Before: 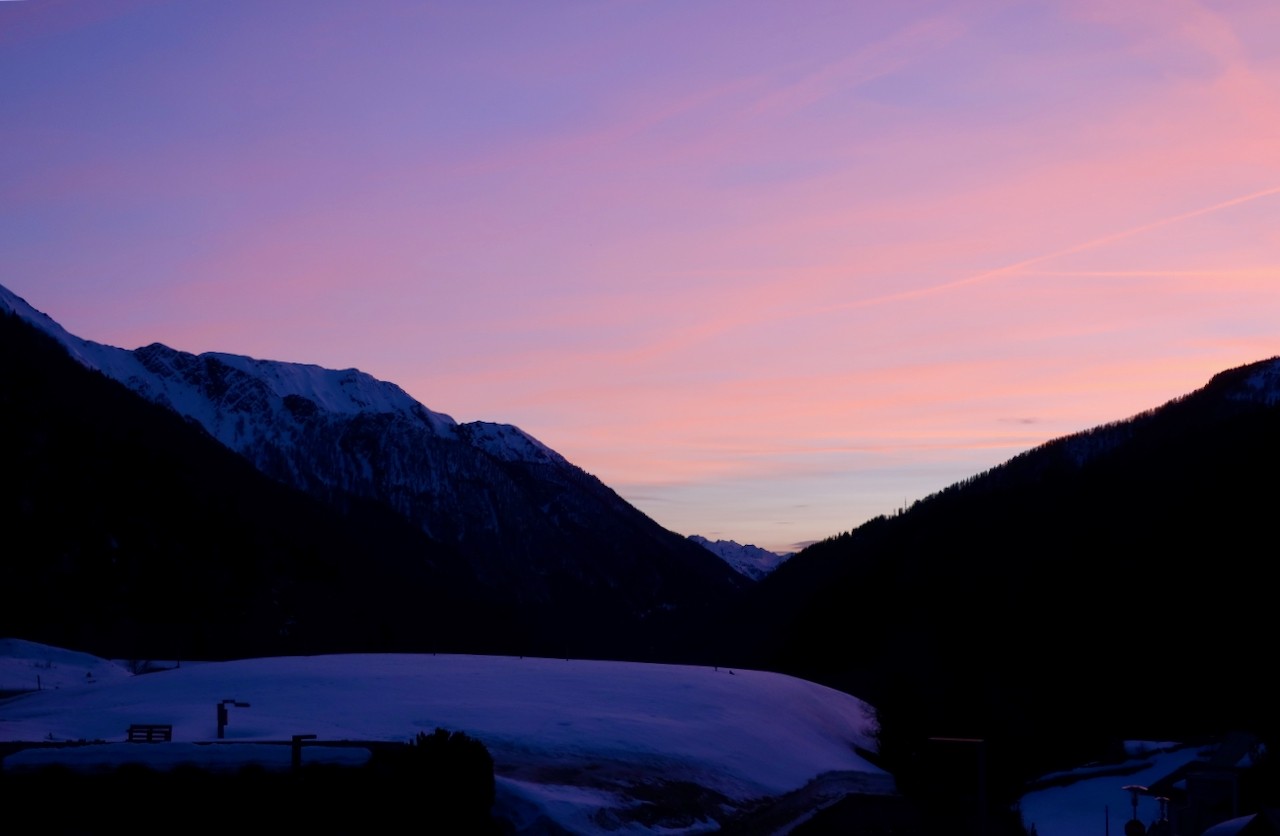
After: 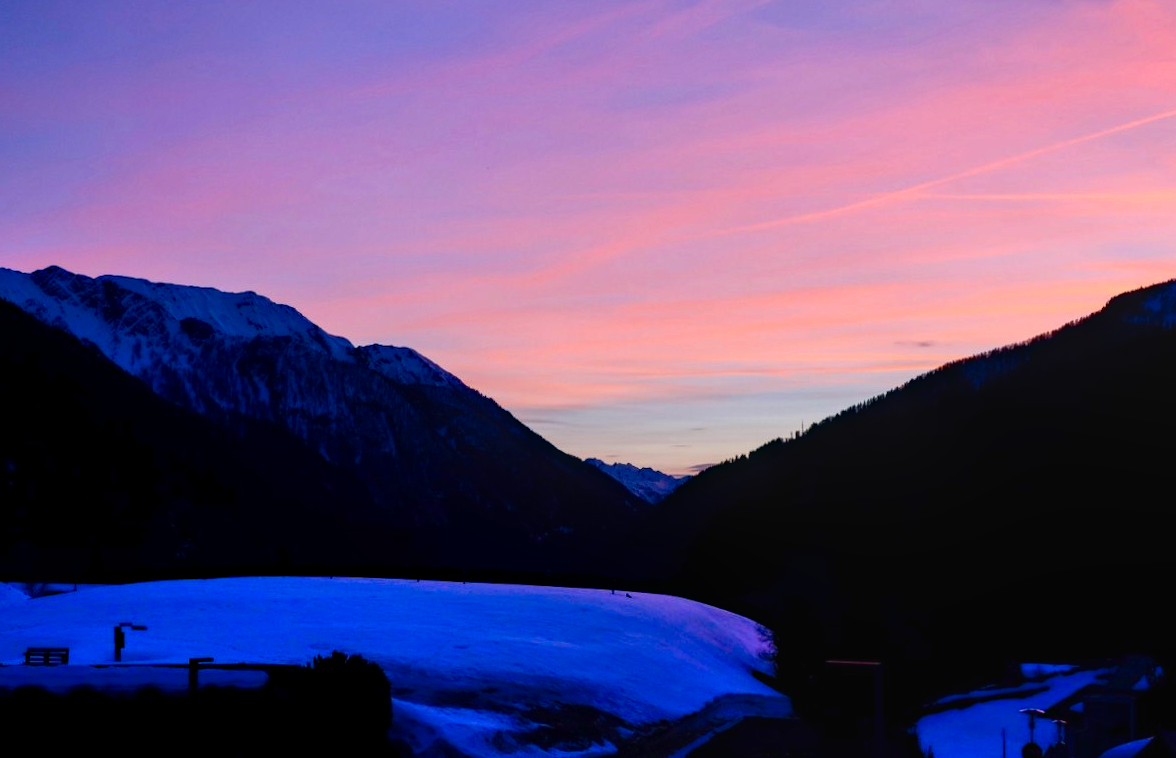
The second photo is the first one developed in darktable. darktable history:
haze removal: compatibility mode true, adaptive false
exposure: compensate exposure bias true, compensate highlight preservation false
contrast brightness saturation: contrast 0.171, saturation 0.304
crop and rotate: left 8.115%, top 9.267%
shadows and highlights: highlights color adjustment 72.51%, soften with gaussian
local contrast: detail 130%
